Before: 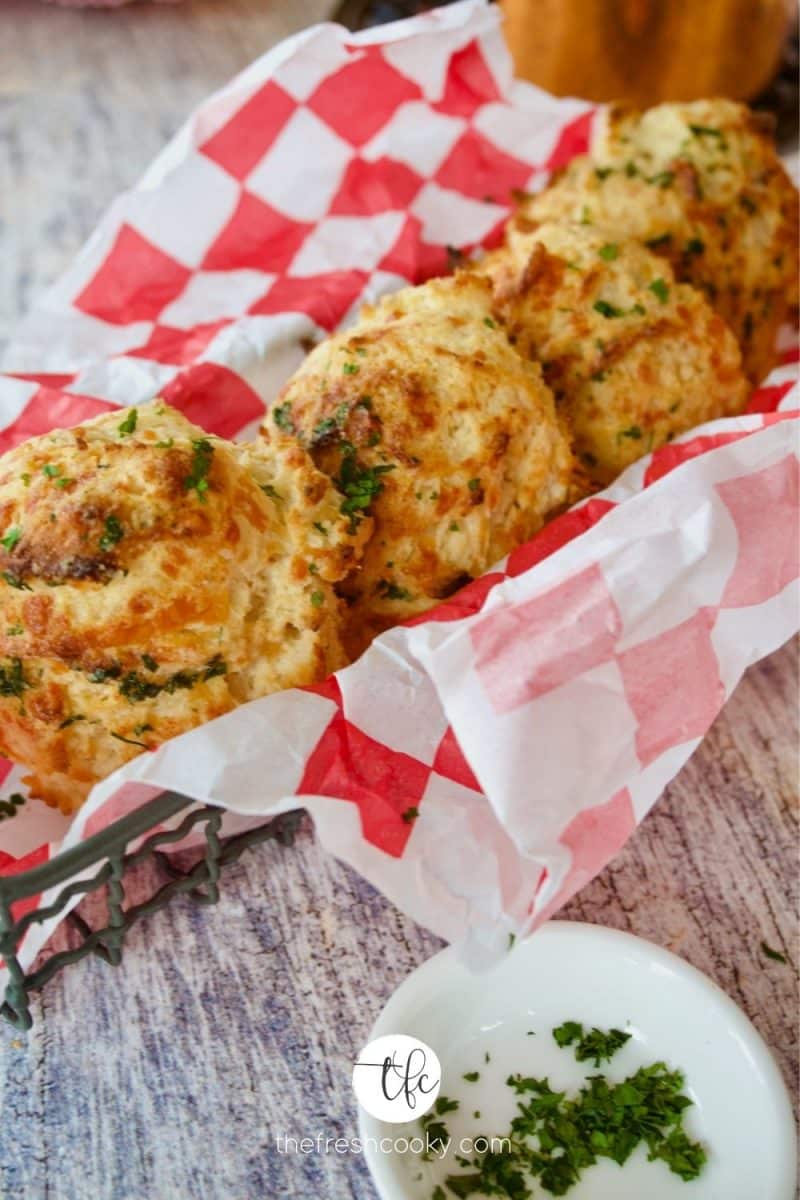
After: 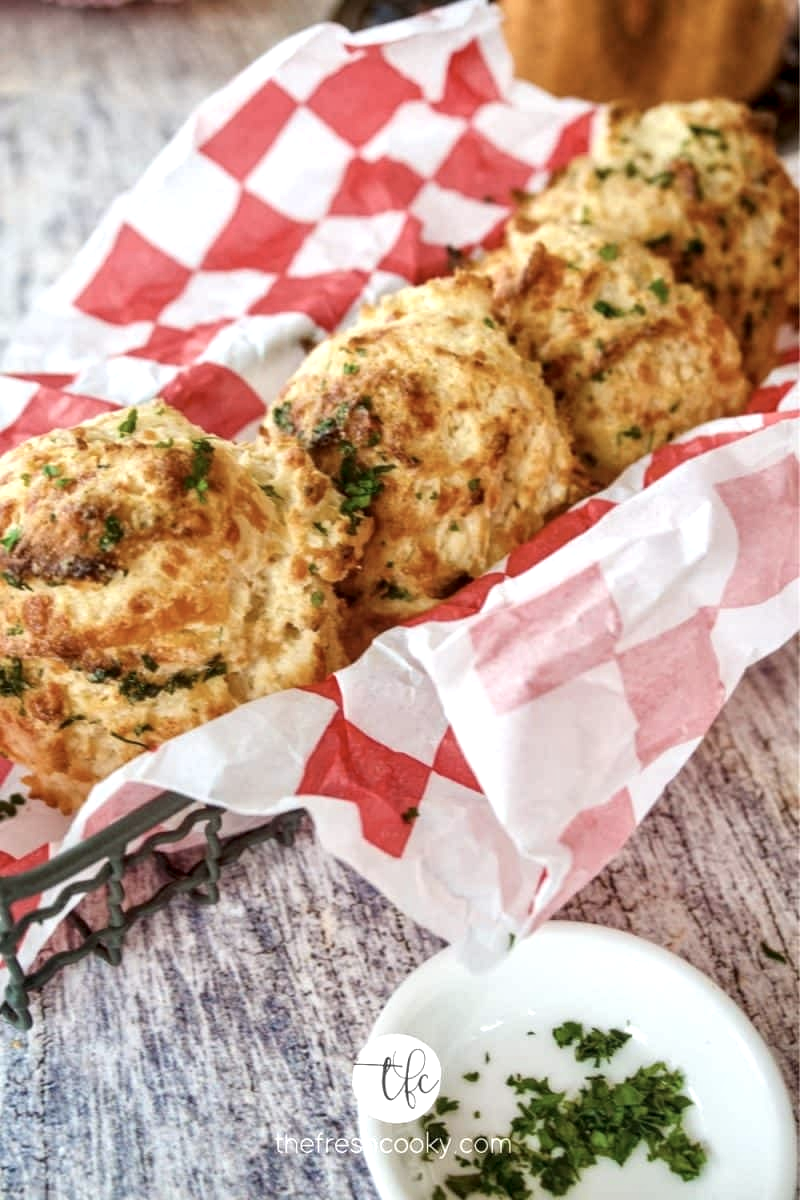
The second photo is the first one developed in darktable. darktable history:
color balance: on, module defaults
contrast brightness saturation: contrast 0.06, brightness -0.01, saturation -0.23
local contrast: detail 130%
exposure: exposure 0.375 EV, compensate highlight preservation false
